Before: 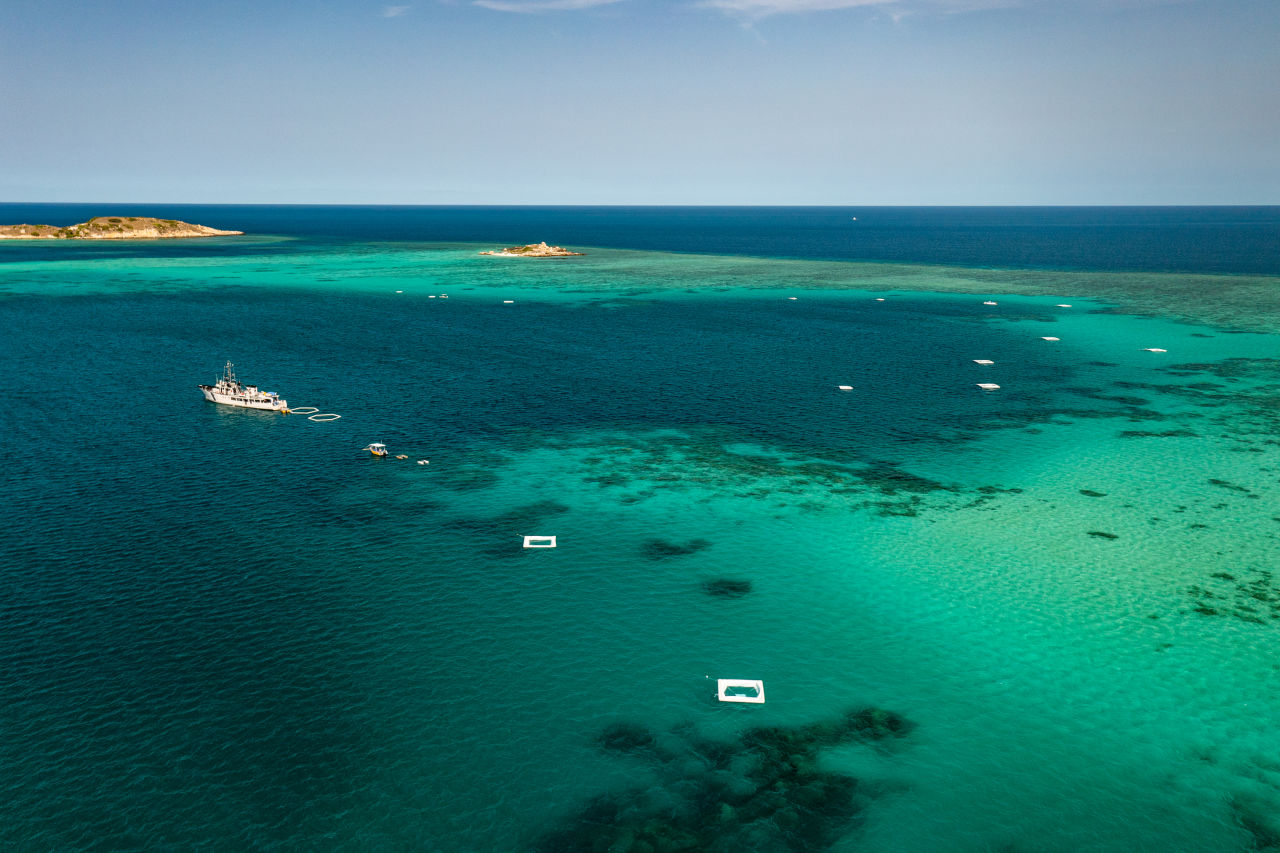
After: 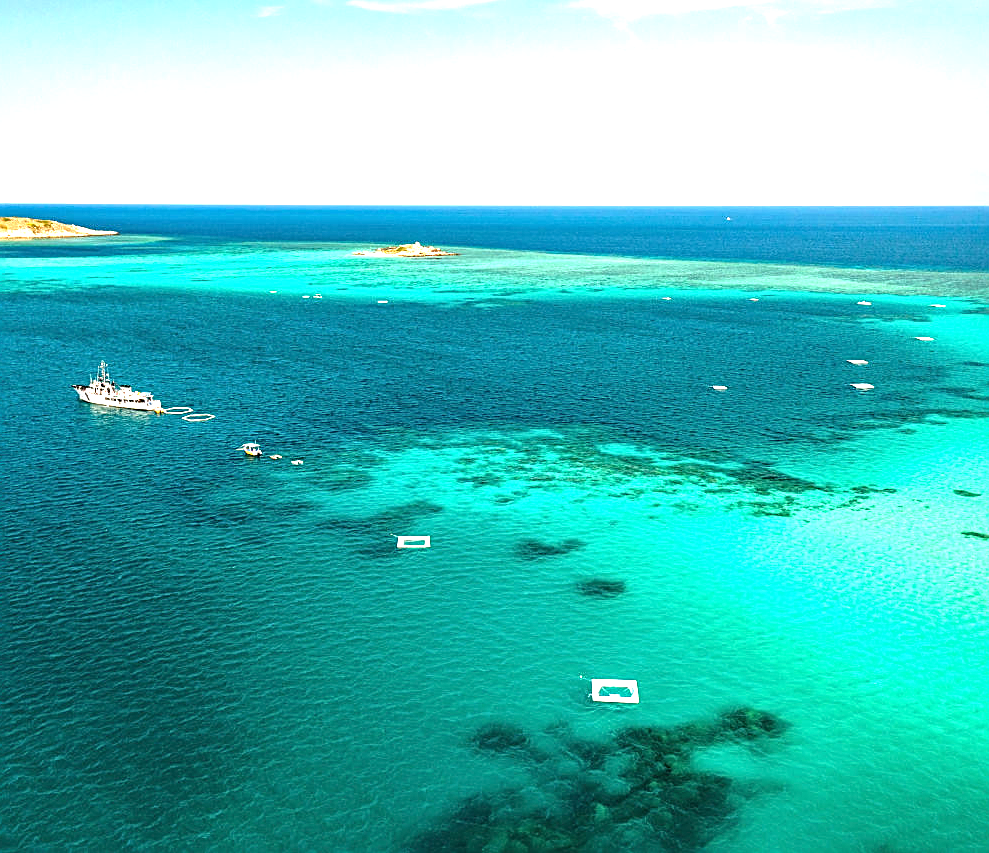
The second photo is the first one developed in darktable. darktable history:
exposure: black level correction 0, exposure 1 EV, compensate exposure bias true, compensate highlight preservation false
sharpen: on, module defaults
crop: left 9.878%, right 12.785%
